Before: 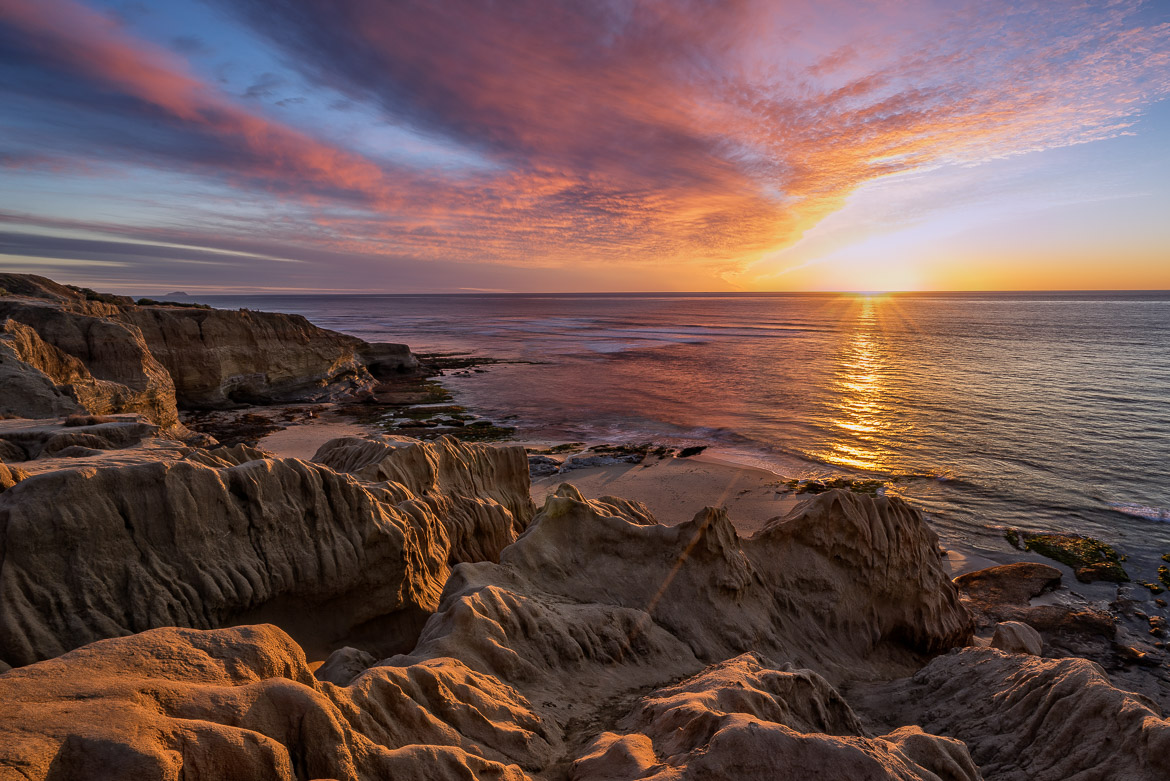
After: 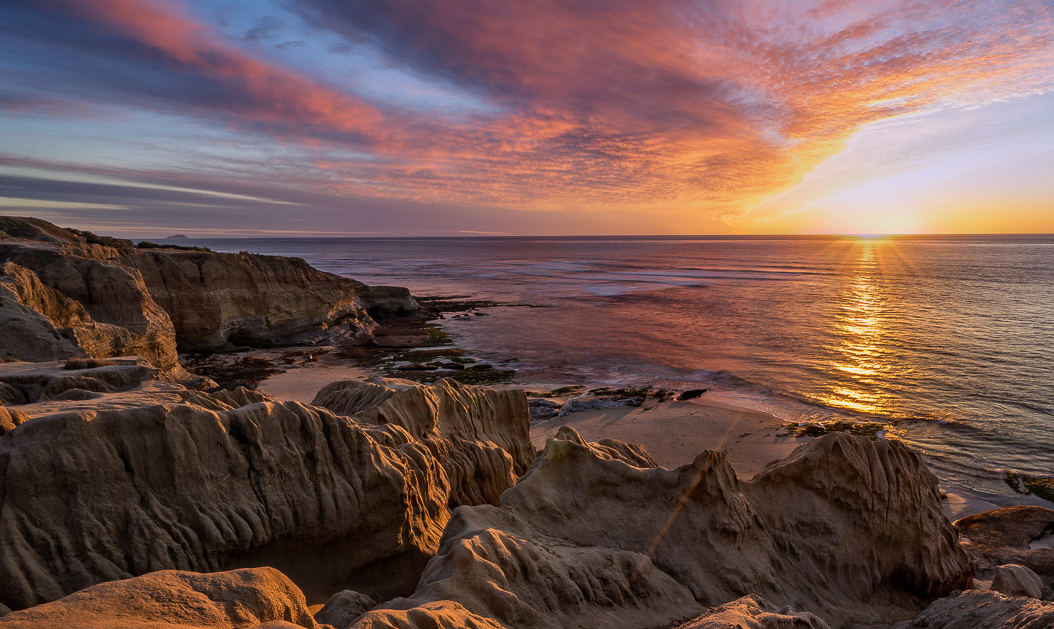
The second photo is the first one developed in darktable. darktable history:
crop: top 7.416%, right 9.832%, bottom 11.974%
